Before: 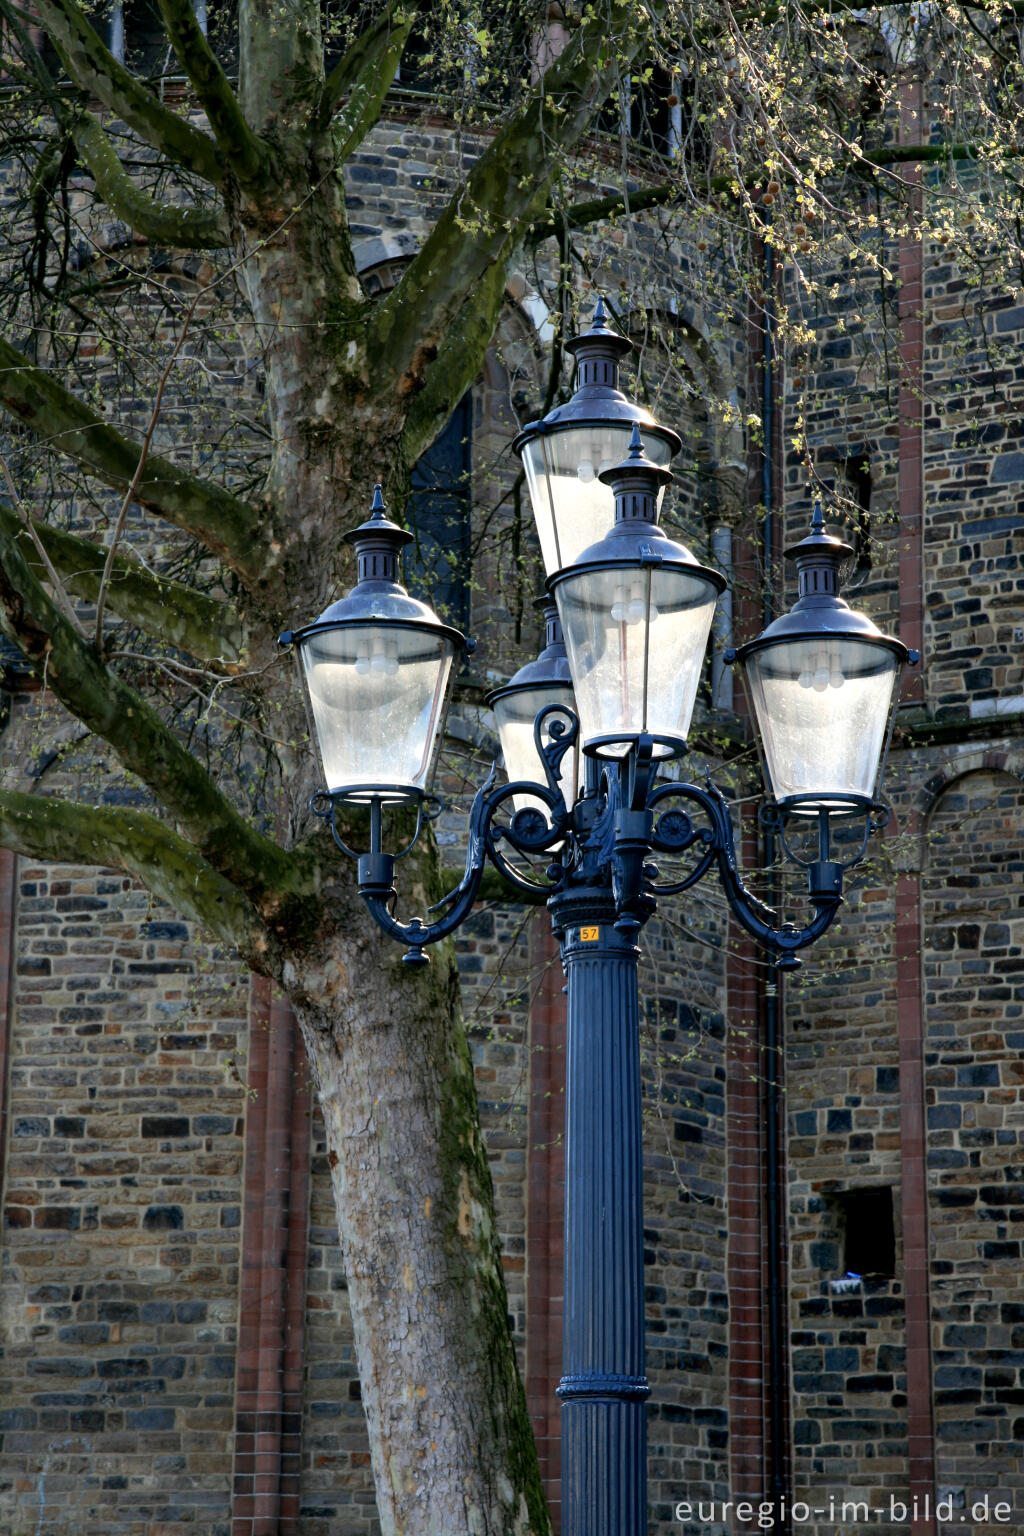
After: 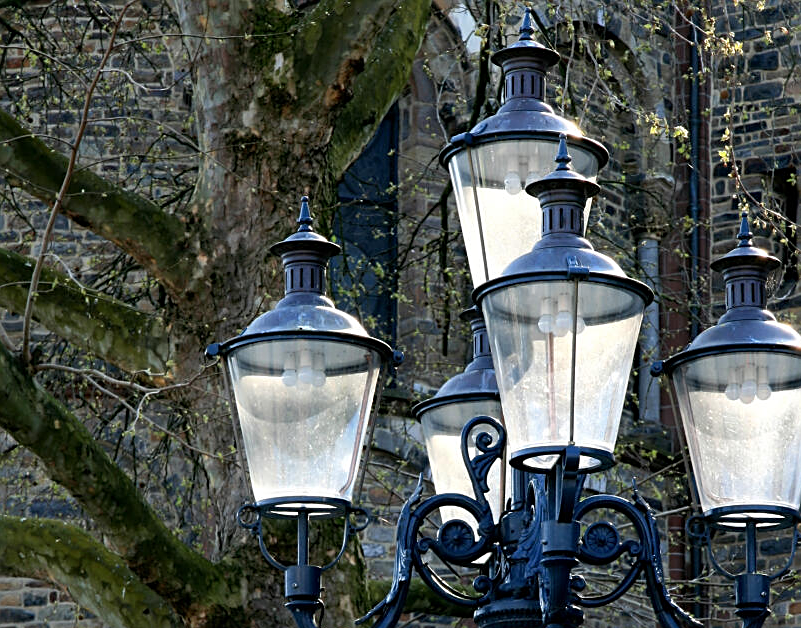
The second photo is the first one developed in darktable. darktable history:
sharpen: on, module defaults
crop: left 7.223%, top 18.765%, right 14.469%, bottom 40.304%
